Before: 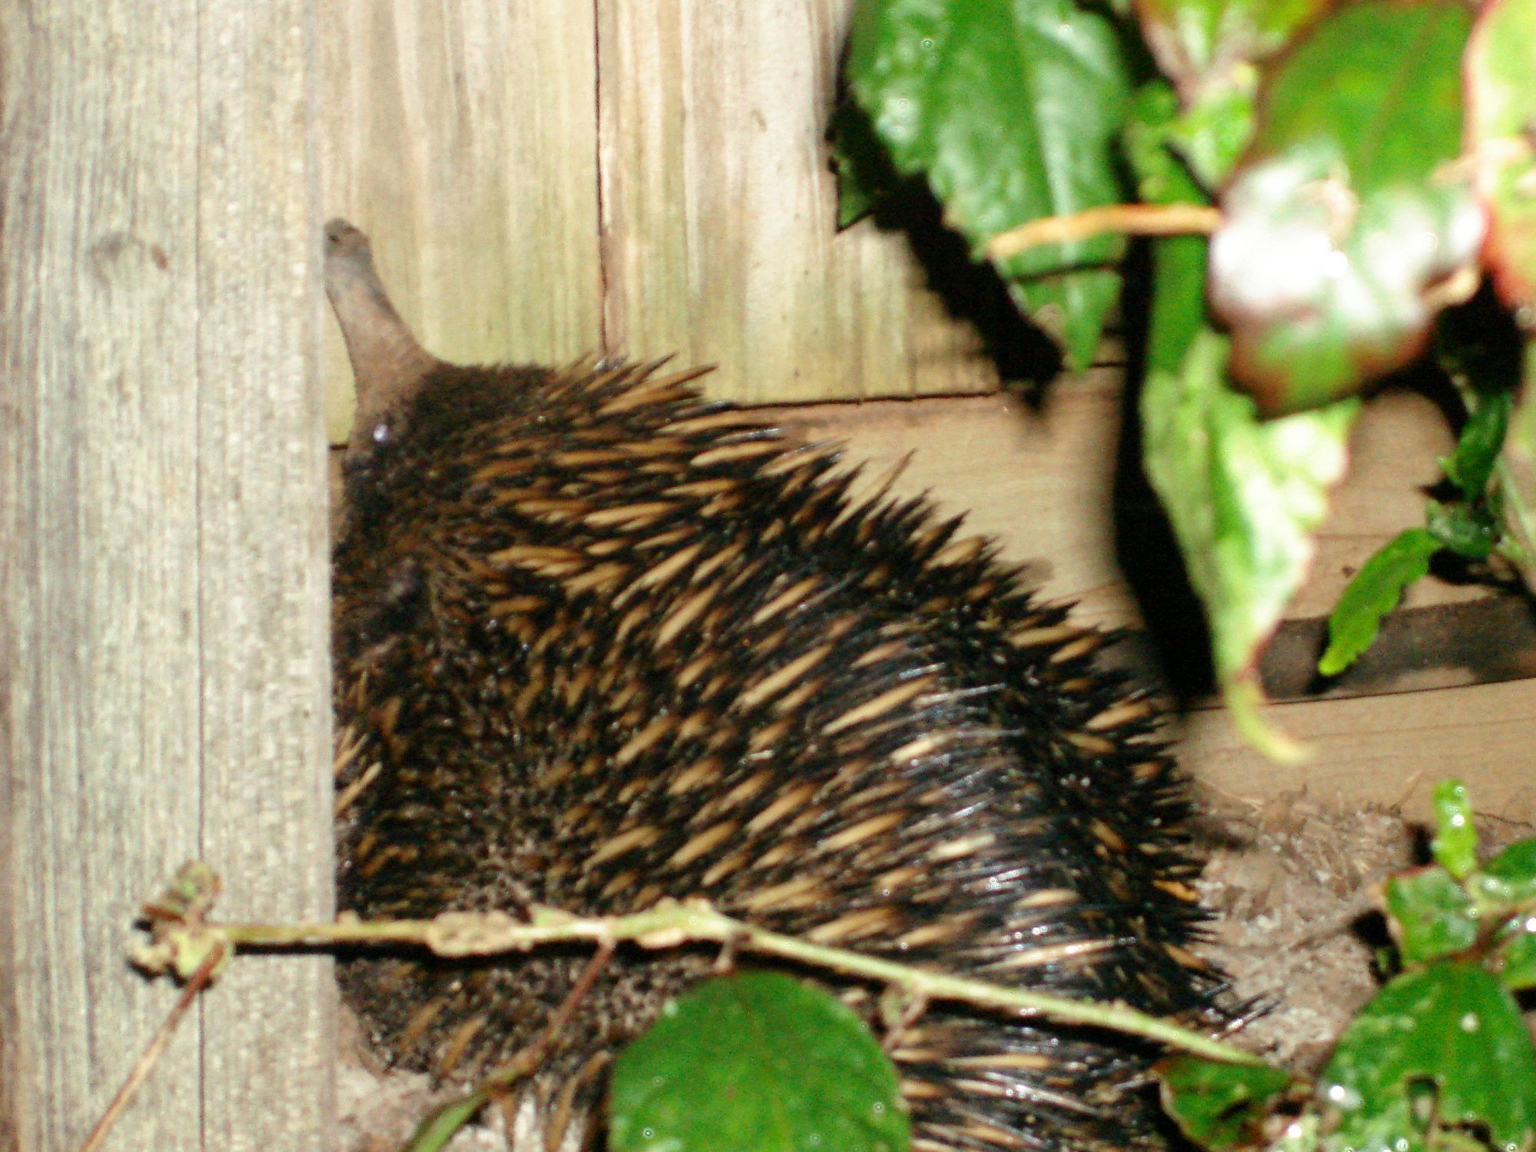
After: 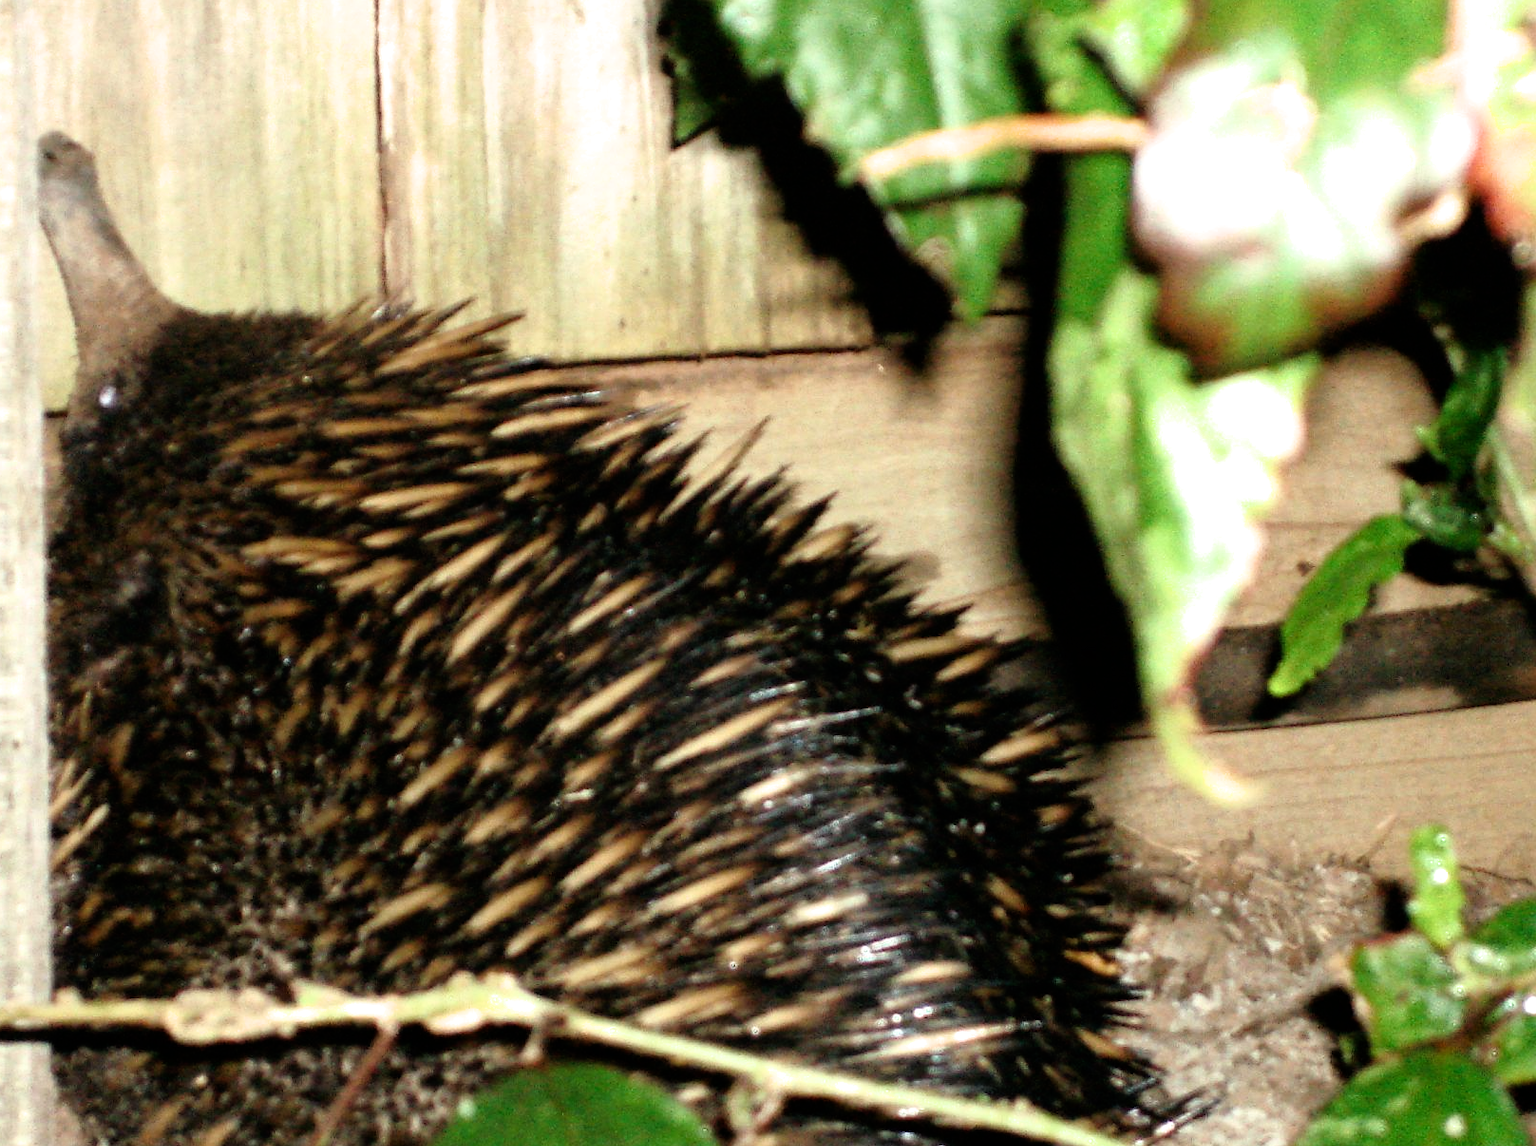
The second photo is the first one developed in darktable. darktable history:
filmic rgb: black relative exposure -8.02 EV, white relative exposure 2.2 EV, hardness 6.93
crop: left 19.146%, top 9.779%, right 0%, bottom 9.75%
